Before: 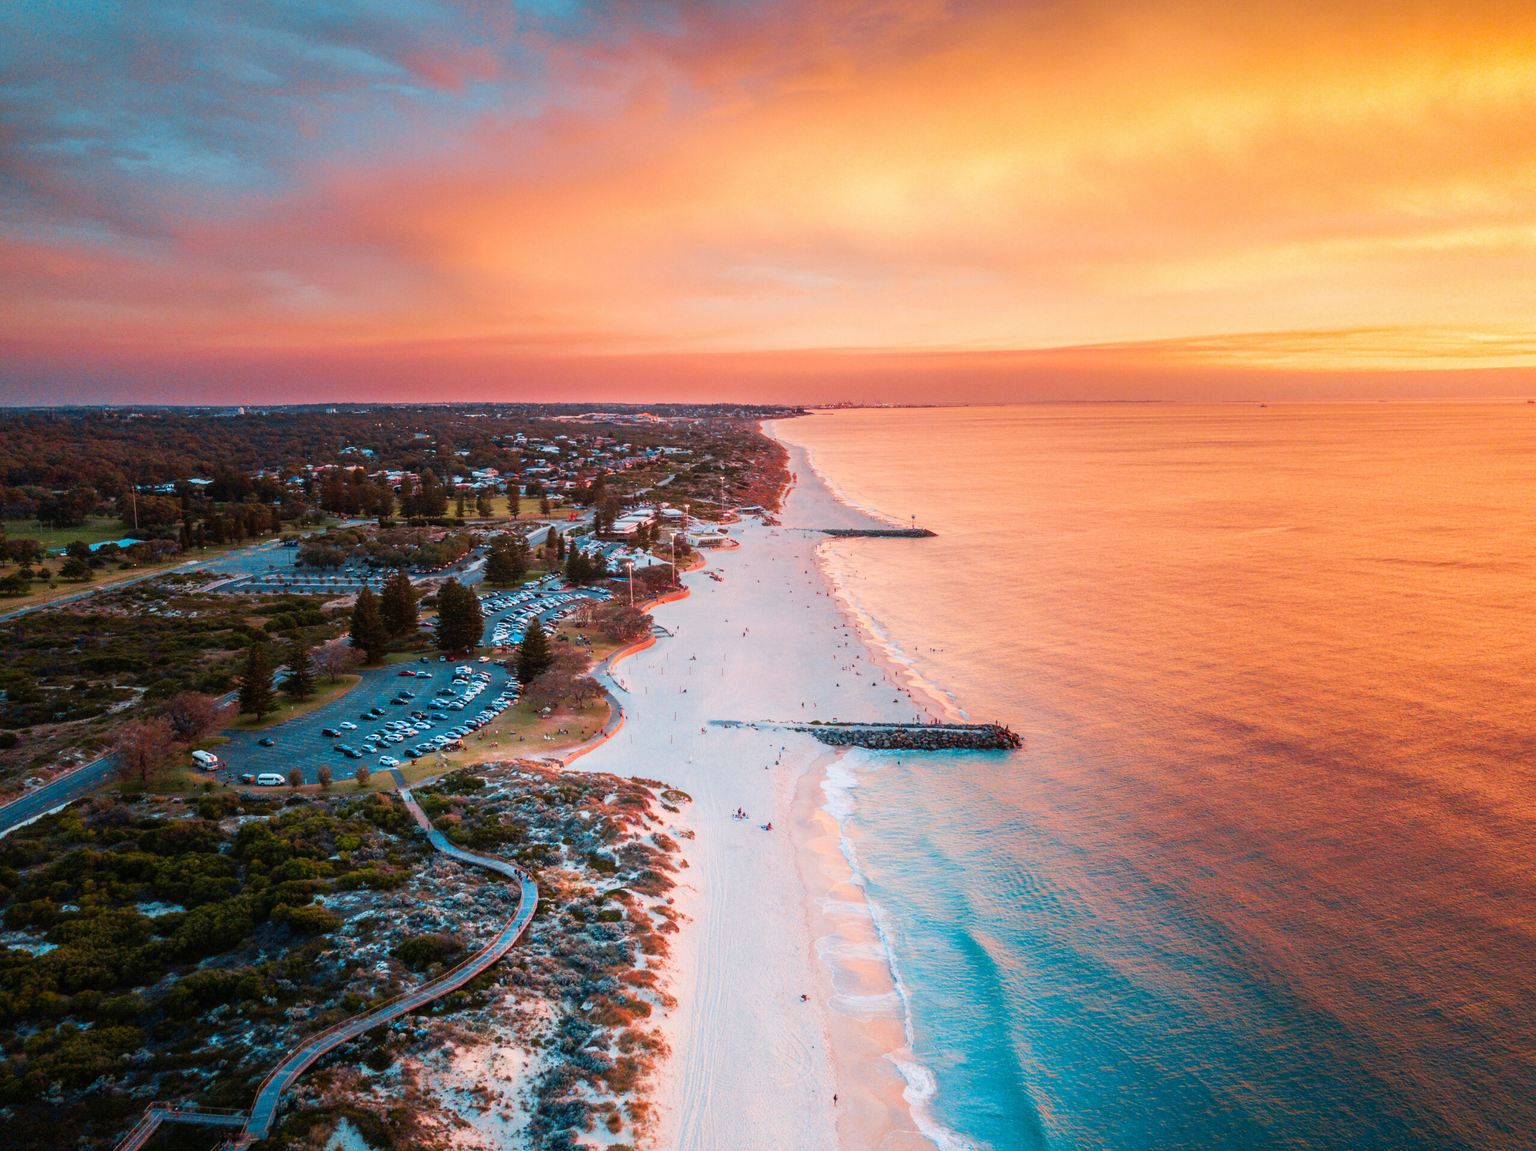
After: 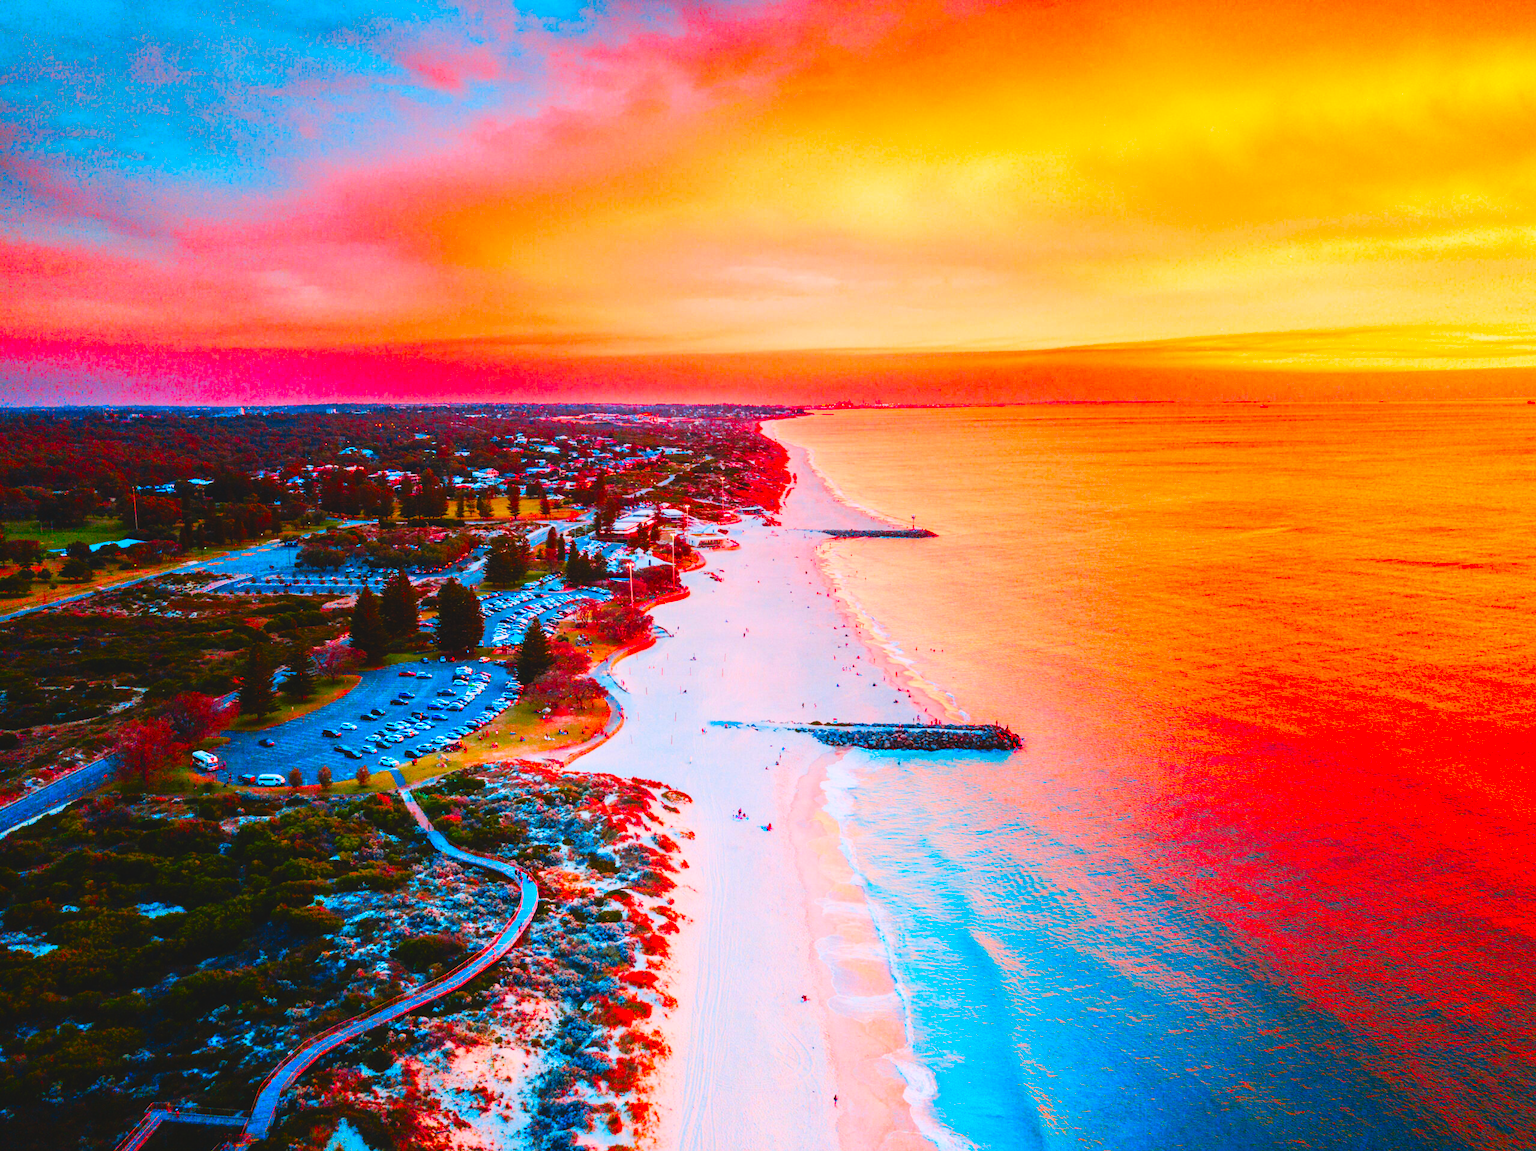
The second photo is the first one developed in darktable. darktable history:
base curve: curves: ch0 [(0, 0) (0.036, 0.025) (0.121, 0.166) (0.206, 0.329) (0.605, 0.79) (1, 1)], preserve colors none
color correction: highlights a* 1.59, highlights b* -1.7, saturation 2.48
exposure: black level correction -0.014, exposure -0.193 EV, compensate highlight preservation false
